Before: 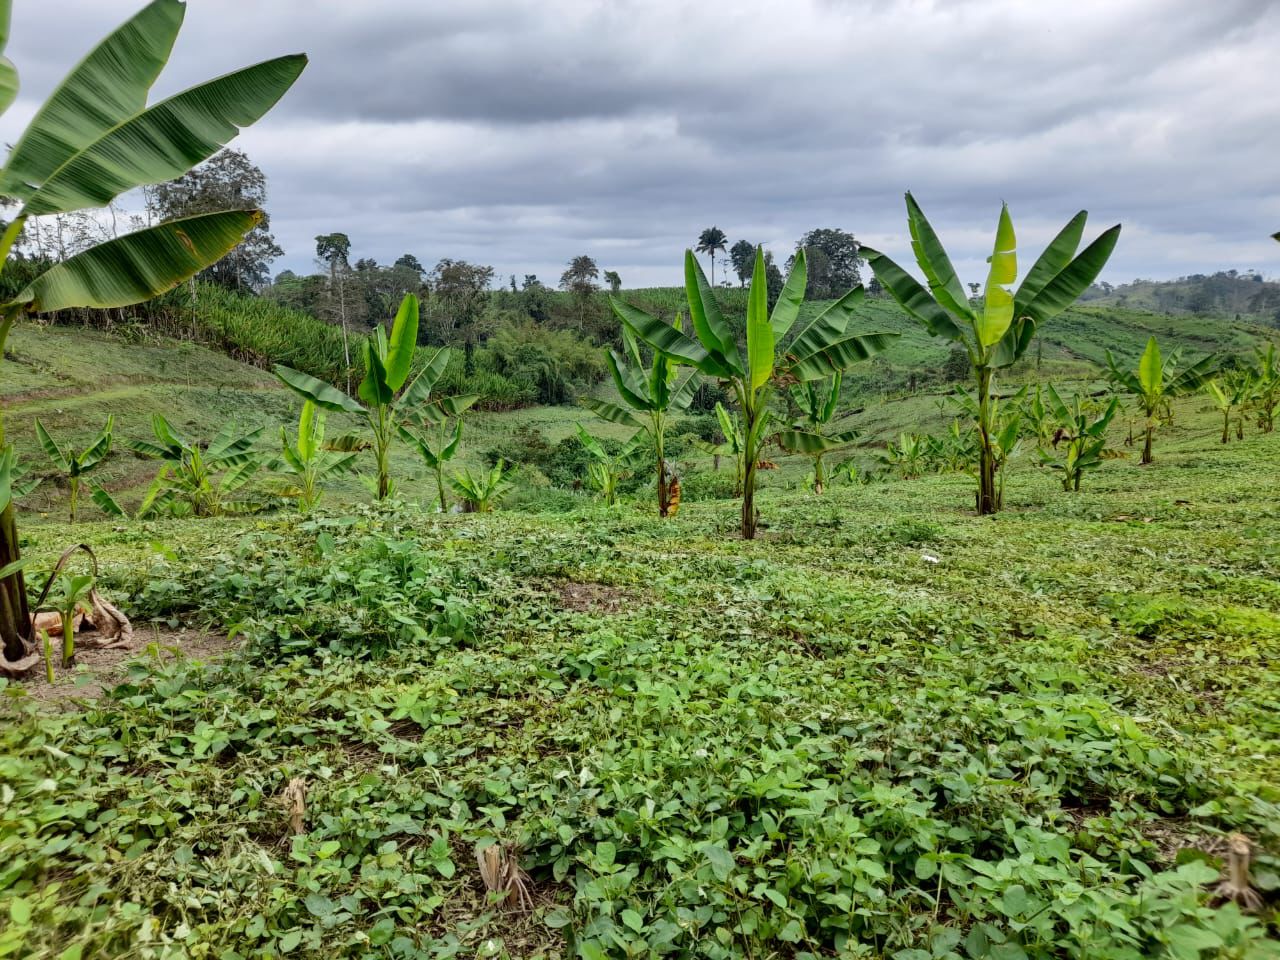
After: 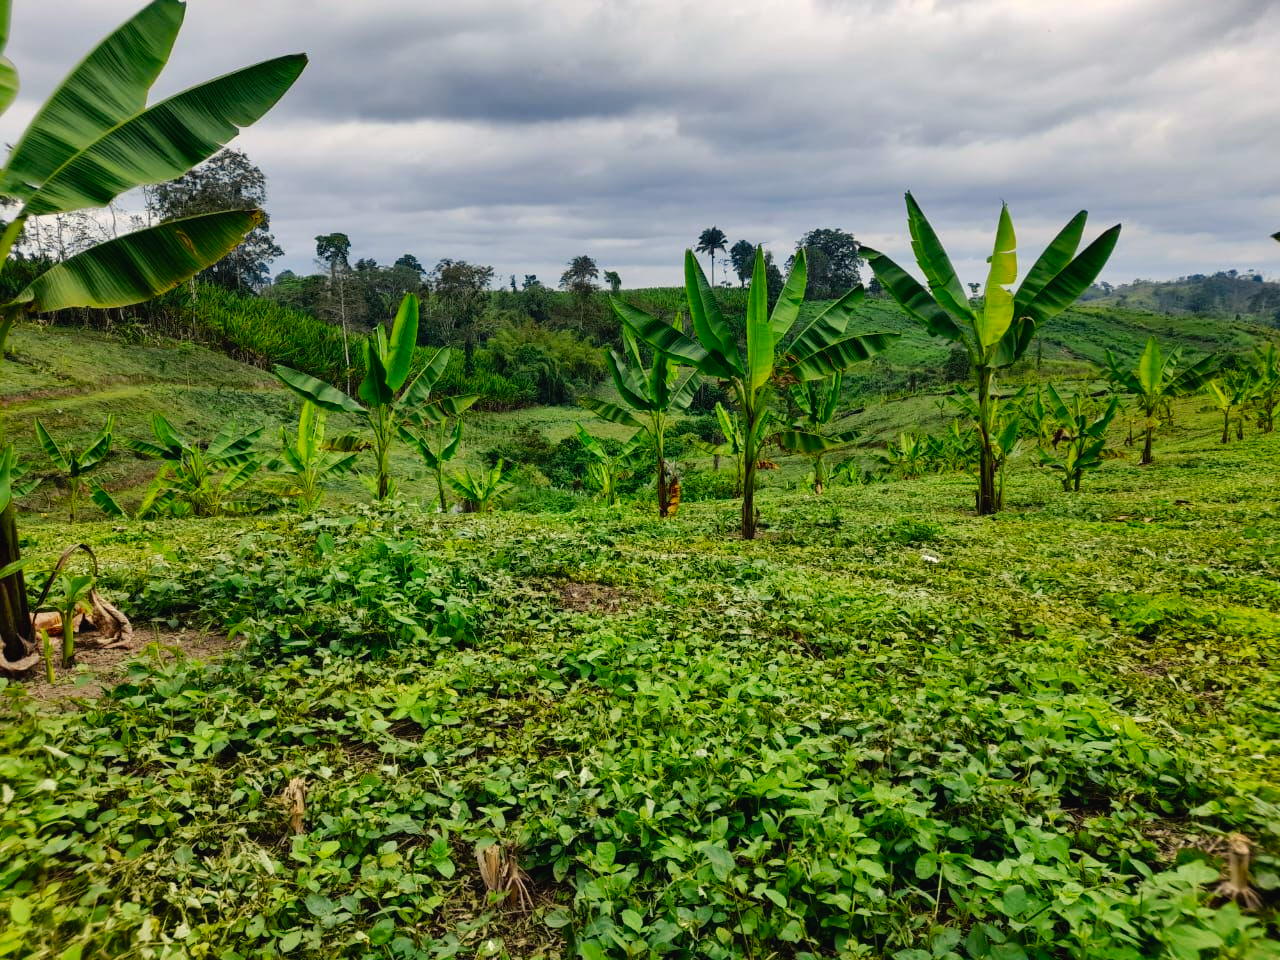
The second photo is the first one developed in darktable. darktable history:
tone curve: curves: ch0 [(0, 0) (0.003, 0.008) (0.011, 0.011) (0.025, 0.014) (0.044, 0.021) (0.069, 0.029) (0.1, 0.042) (0.136, 0.06) (0.177, 0.09) (0.224, 0.126) (0.277, 0.177) (0.335, 0.243) (0.399, 0.31) (0.468, 0.388) (0.543, 0.484) (0.623, 0.585) (0.709, 0.683) (0.801, 0.775) (0.898, 0.873) (1, 1)], preserve colors none
color balance rgb: shadows lift › chroma 2%, shadows lift › hue 219.6°, power › hue 313.2°, highlights gain › chroma 3%, highlights gain › hue 75.6°, global offset › luminance 0.5%, perceptual saturation grading › global saturation 15.33%, perceptual saturation grading › highlights -19.33%, perceptual saturation grading › shadows 20%, global vibrance 20%
